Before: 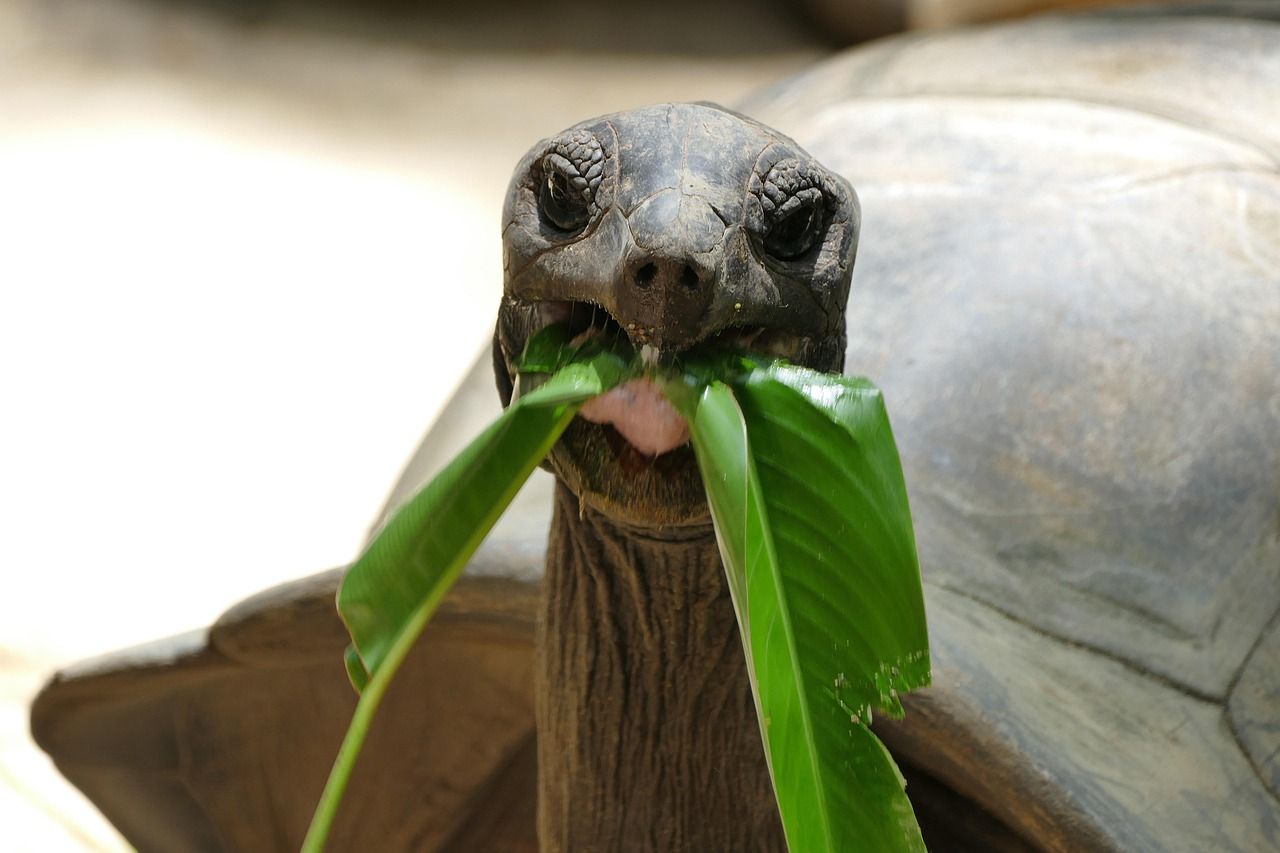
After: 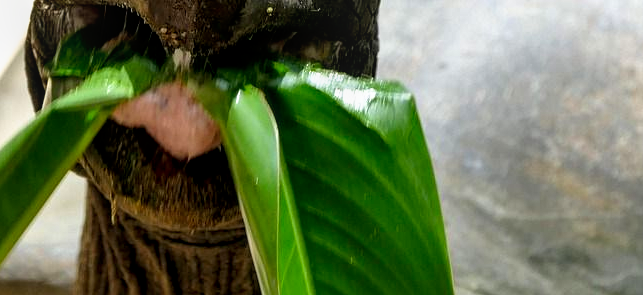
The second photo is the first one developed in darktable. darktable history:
local contrast: on, module defaults
crop: left 36.607%, top 34.735%, right 13.146%, bottom 30.611%
tone curve: curves: ch0 [(0, 0) (0.003, 0) (0.011, 0.001) (0.025, 0.003) (0.044, 0.004) (0.069, 0.007) (0.1, 0.01) (0.136, 0.033) (0.177, 0.082) (0.224, 0.141) (0.277, 0.208) (0.335, 0.282) (0.399, 0.363) (0.468, 0.451) (0.543, 0.545) (0.623, 0.647) (0.709, 0.756) (0.801, 0.87) (0.898, 0.972) (1, 1)], preserve colors none
